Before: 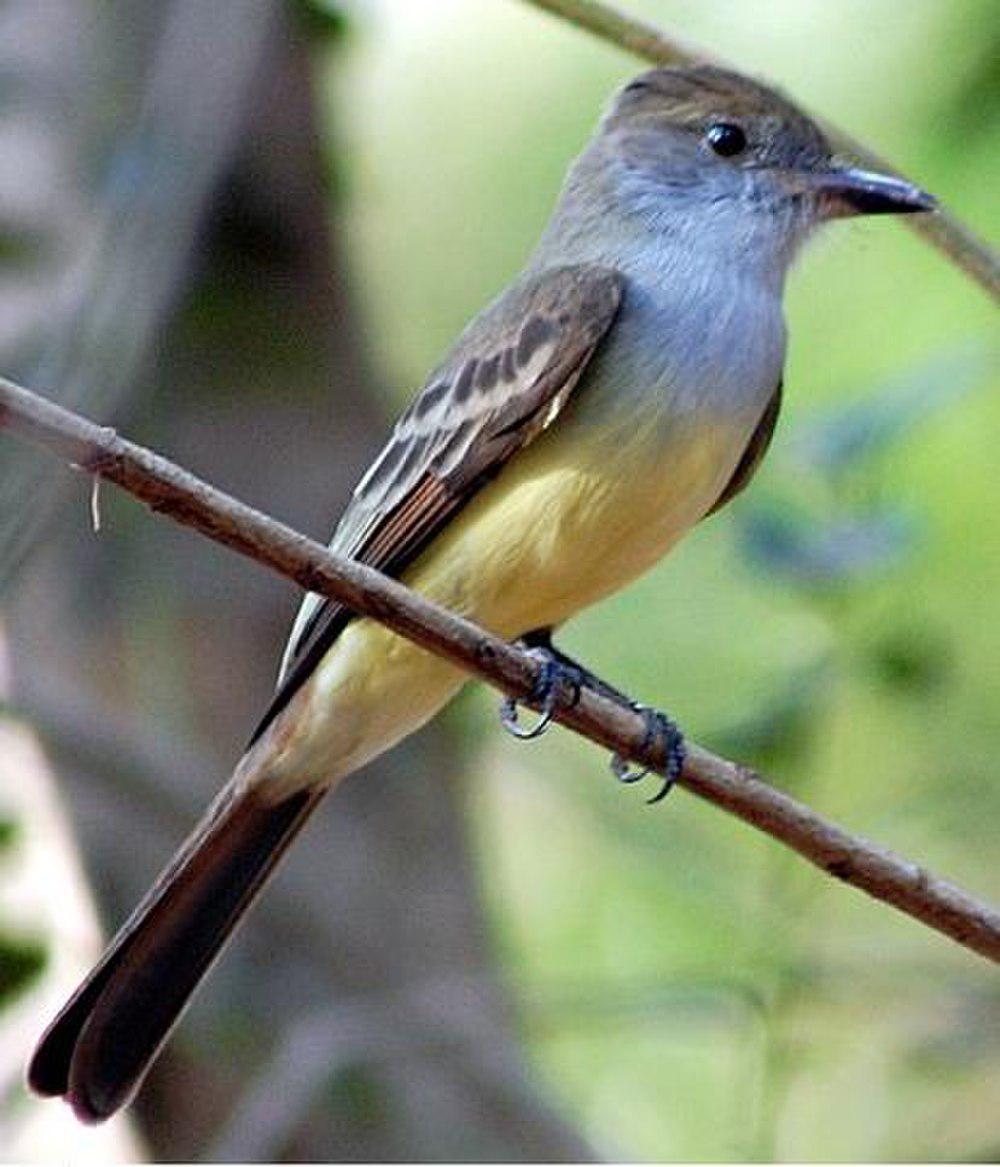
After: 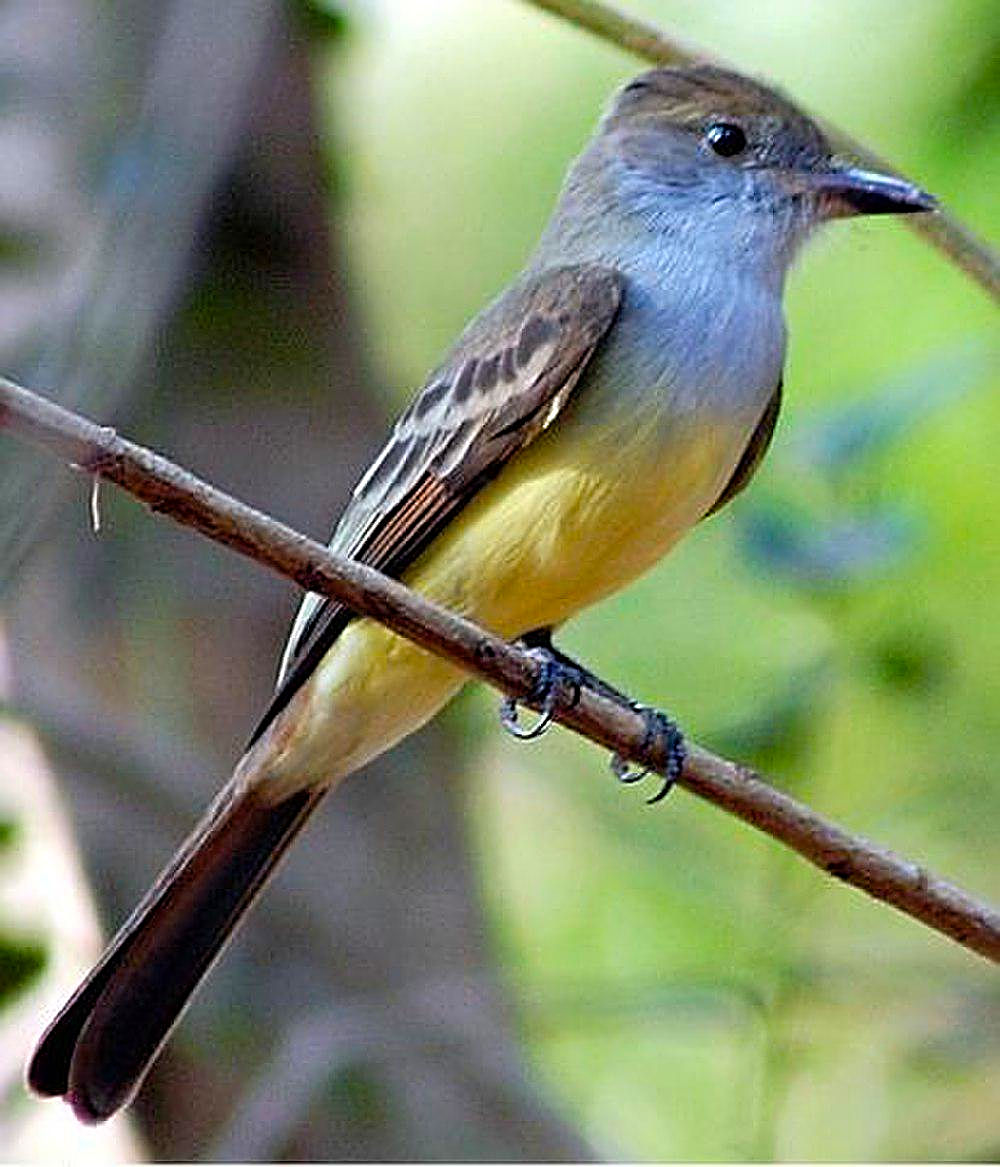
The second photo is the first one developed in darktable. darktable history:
color balance rgb: perceptual saturation grading › global saturation 20%, global vibrance 20%
sharpen: amount 1
exposure: compensate highlight preservation false
